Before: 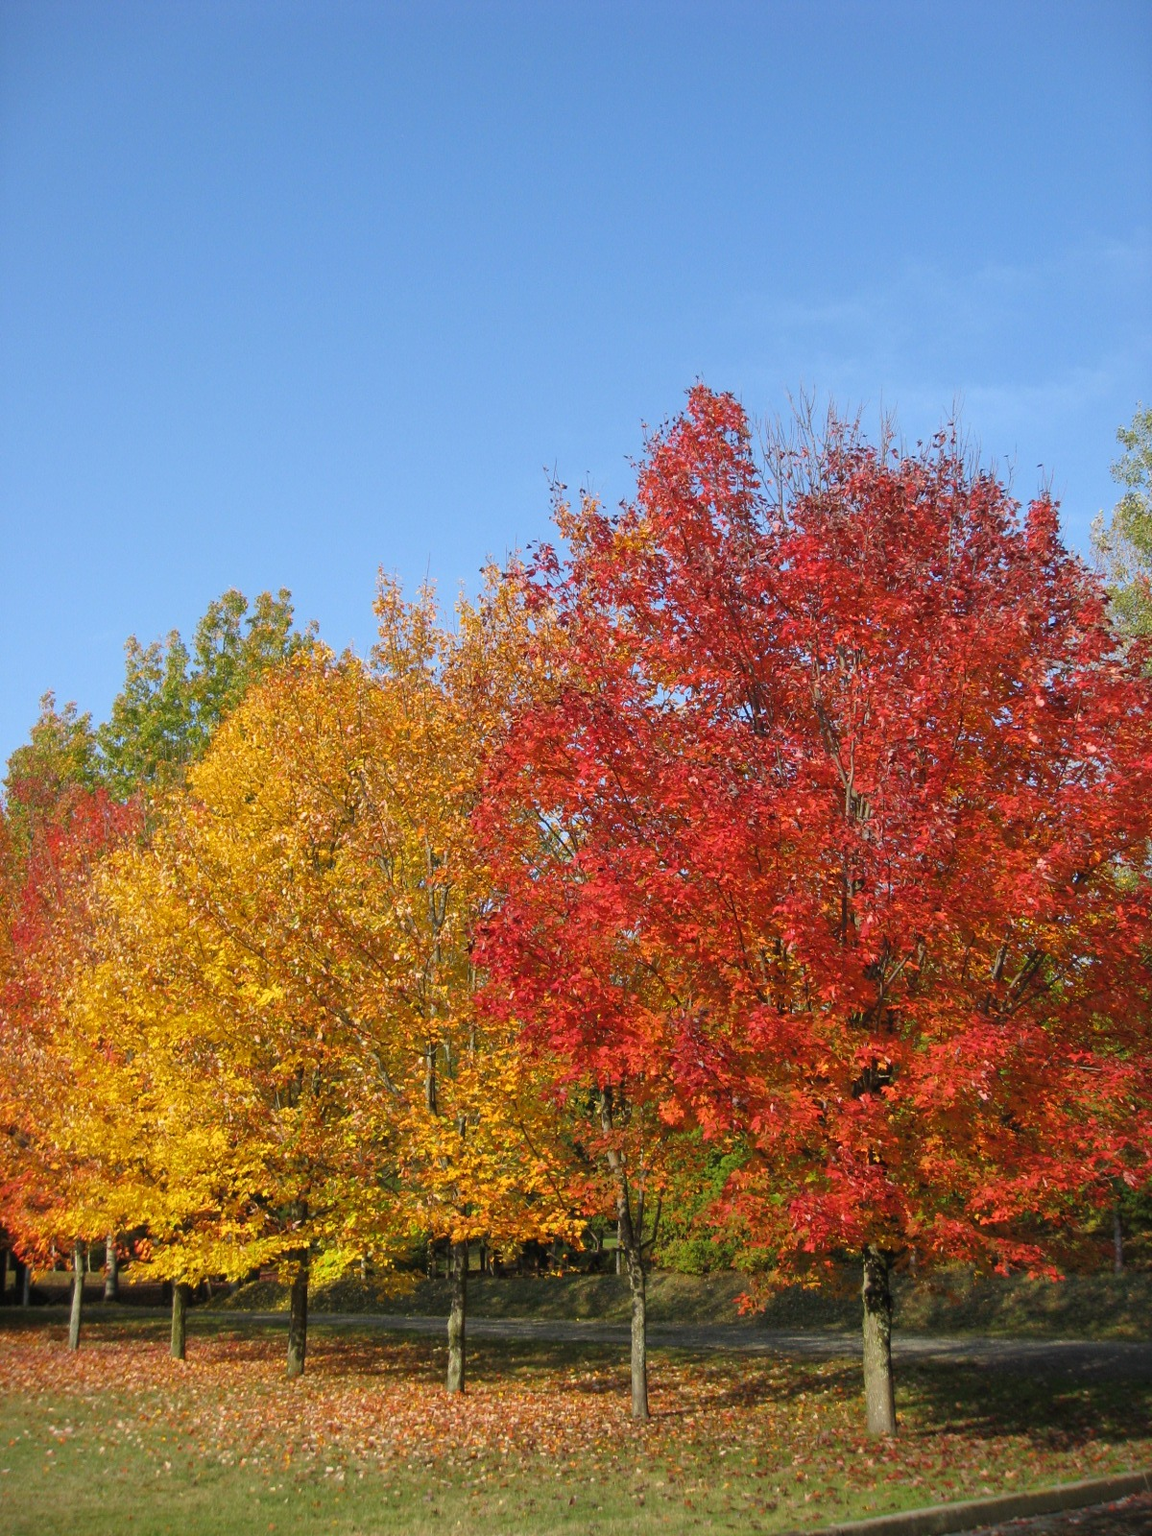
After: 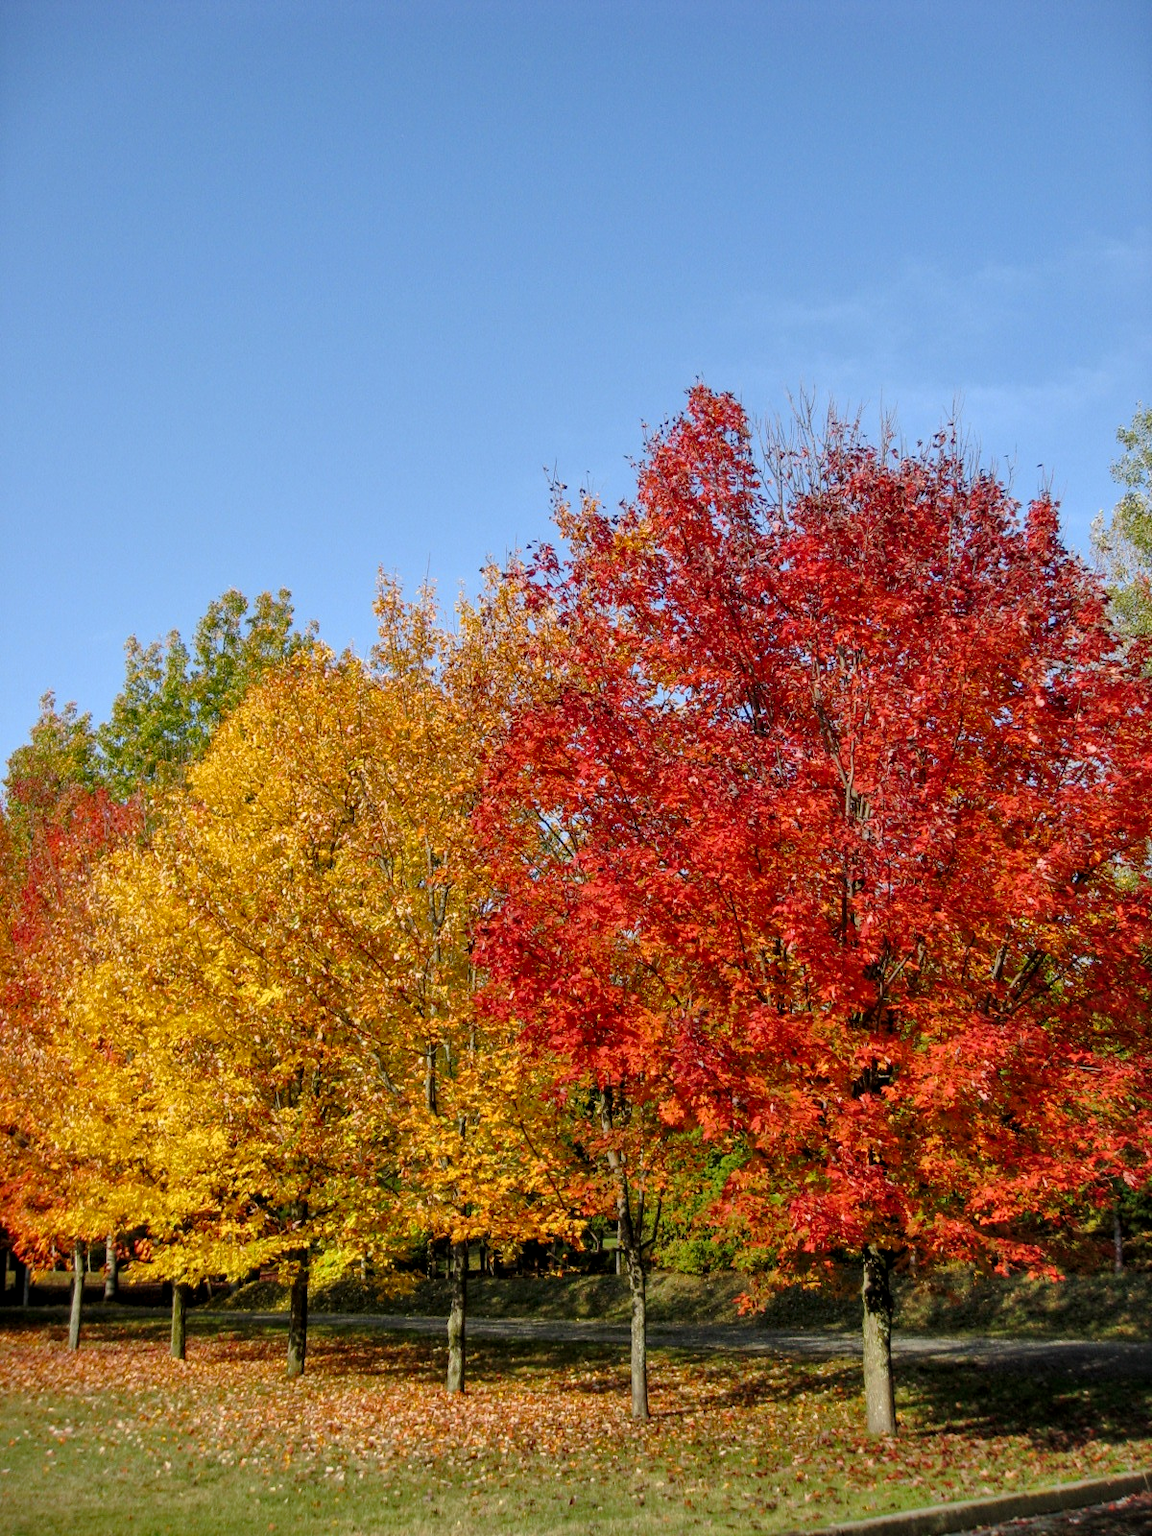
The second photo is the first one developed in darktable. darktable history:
tone equalizer: on, module defaults
tone curve: curves: ch0 [(0, 0) (0.003, 0.008) (0.011, 0.01) (0.025, 0.012) (0.044, 0.023) (0.069, 0.033) (0.1, 0.046) (0.136, 0.075) (0.177, 0.116) (0.224, 0.171) (0.277, 0.235) (0.335, 0.312) (0.399, 0.397) (0.468, 0.466) (0.543, 0.54) (0.623, 0.62) (0.709, 0.701) (0.801, 0.782) (0.898, 0.877) (1, 1)], preserve colors none
local contrast: detail 130%
shadows and highlights: shadows 36.84, highlights -26.71, soften with gaussian
